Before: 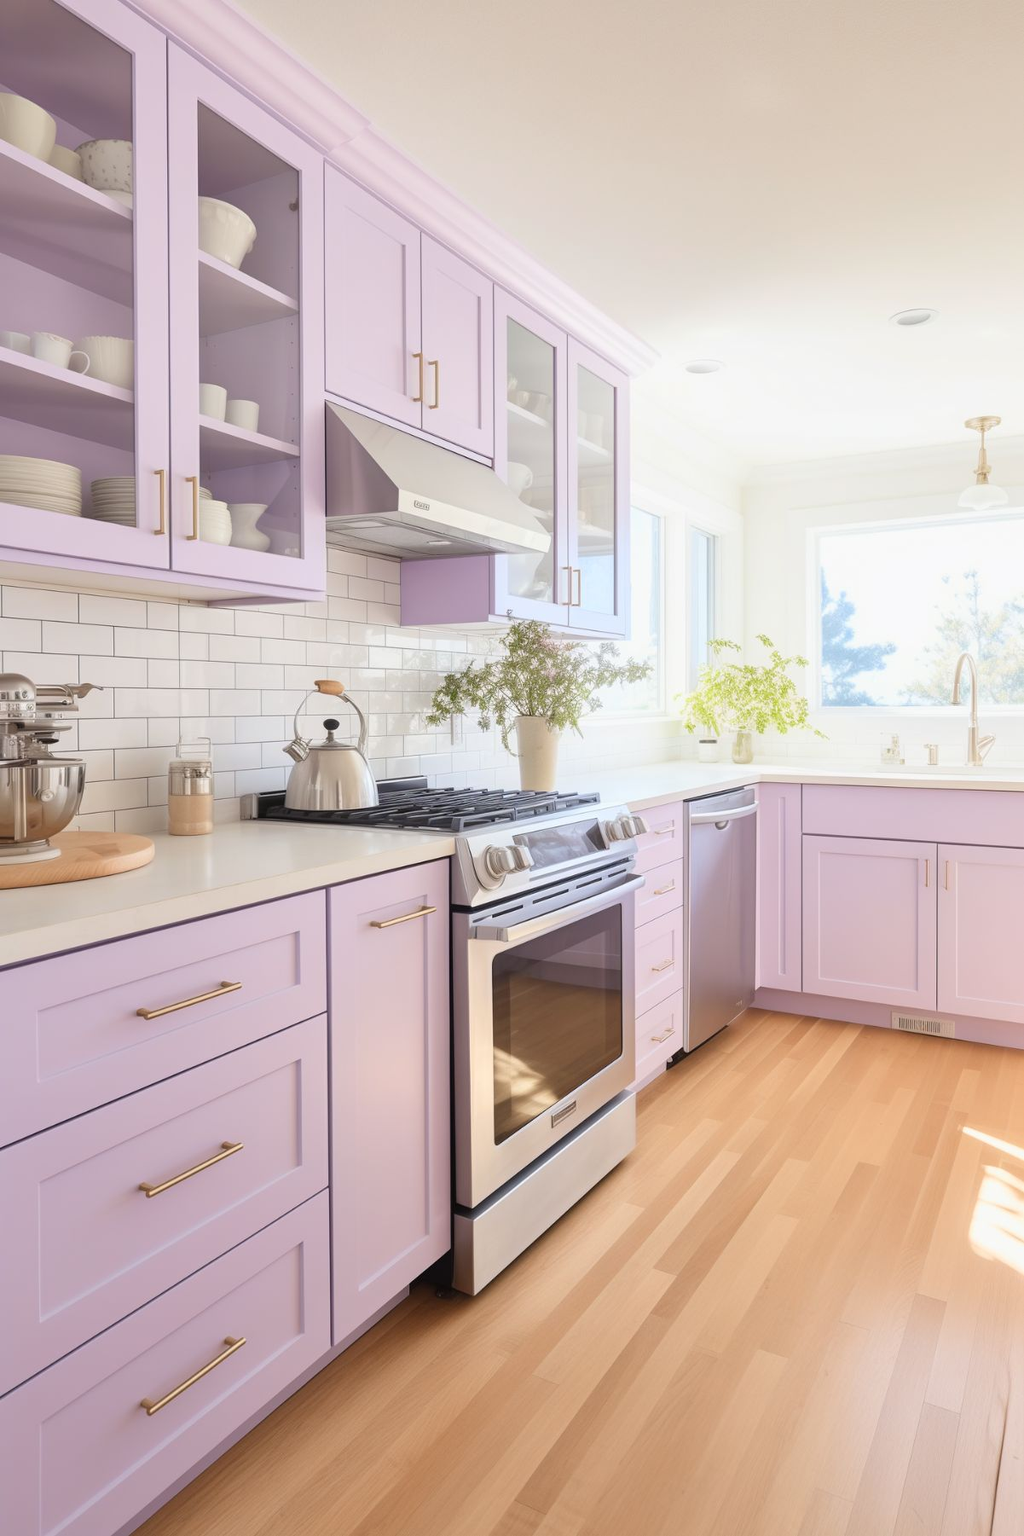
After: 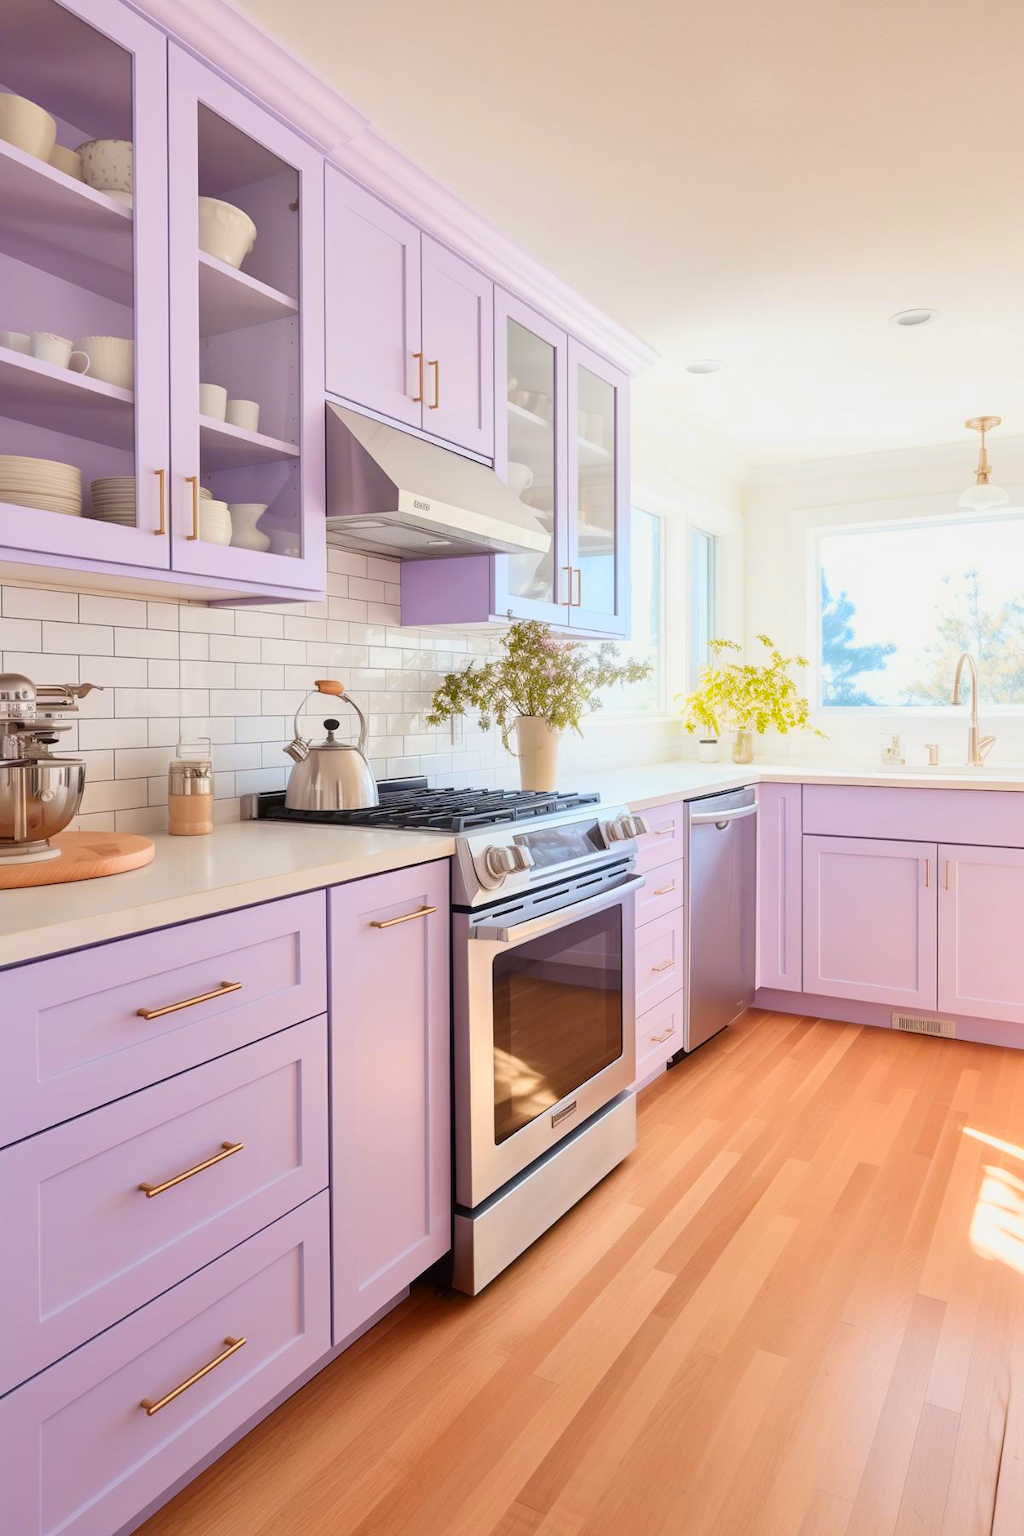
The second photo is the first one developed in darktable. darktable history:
color balance rgb: power › chroma 0.256%, power › hue 61.56°, linear chroma grading › global chroma 8.465%, perceptual saturation grading › global saturation 18.431%, hue shift -10.59°, perceptual brilliance grading › global brilliance 1.696%, perceptual brilliance grading › highlights -3.756%
contrast brightness saturation: contrast 0.128, brightness -0.054, saturation 0.159
shadows and highlights: shadows 4.25, highlights -19.29, soften with gaussian
